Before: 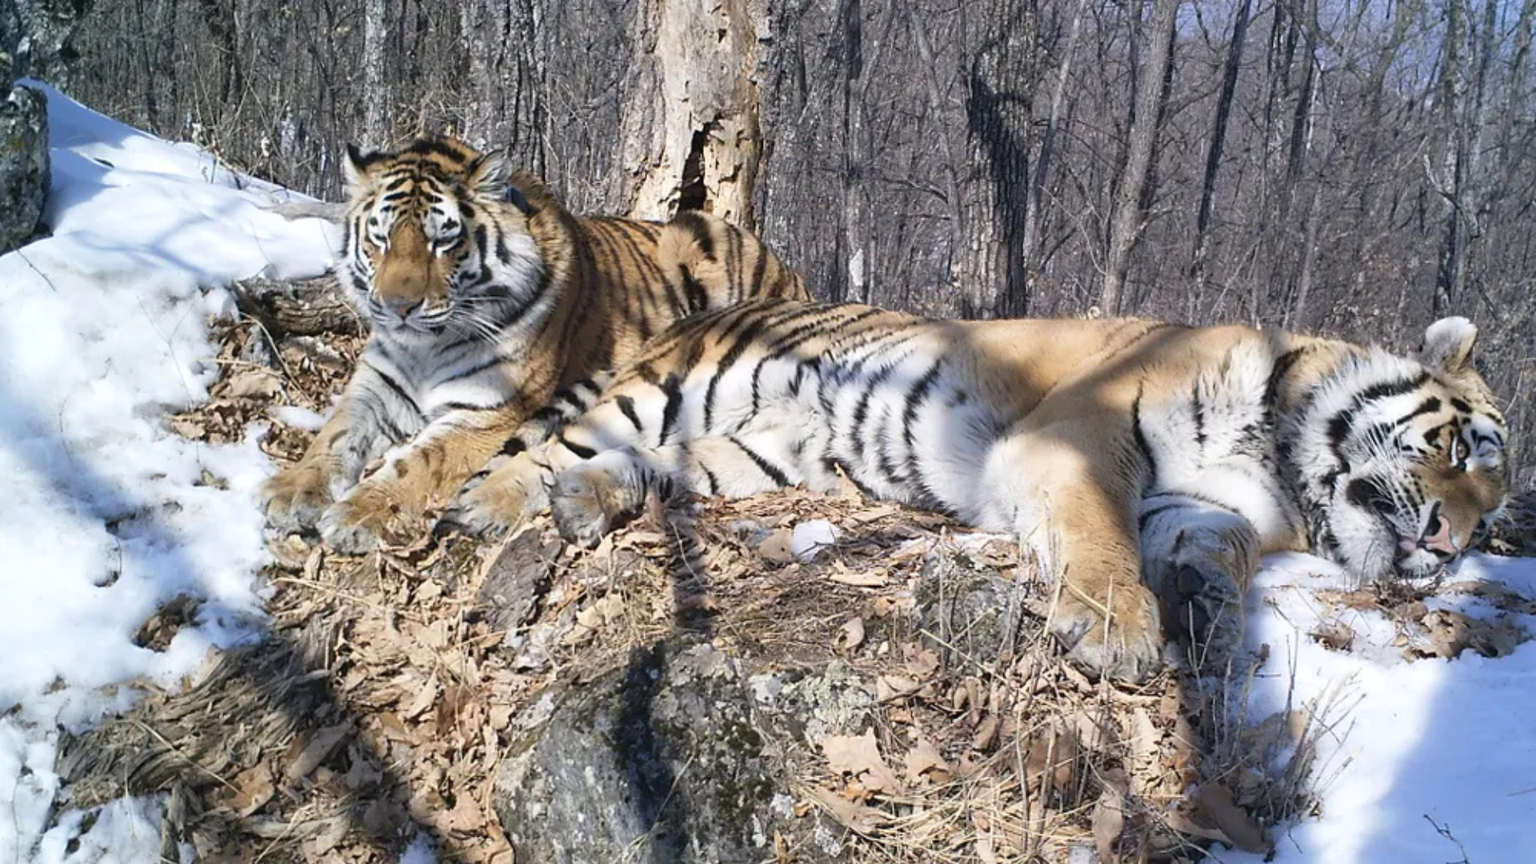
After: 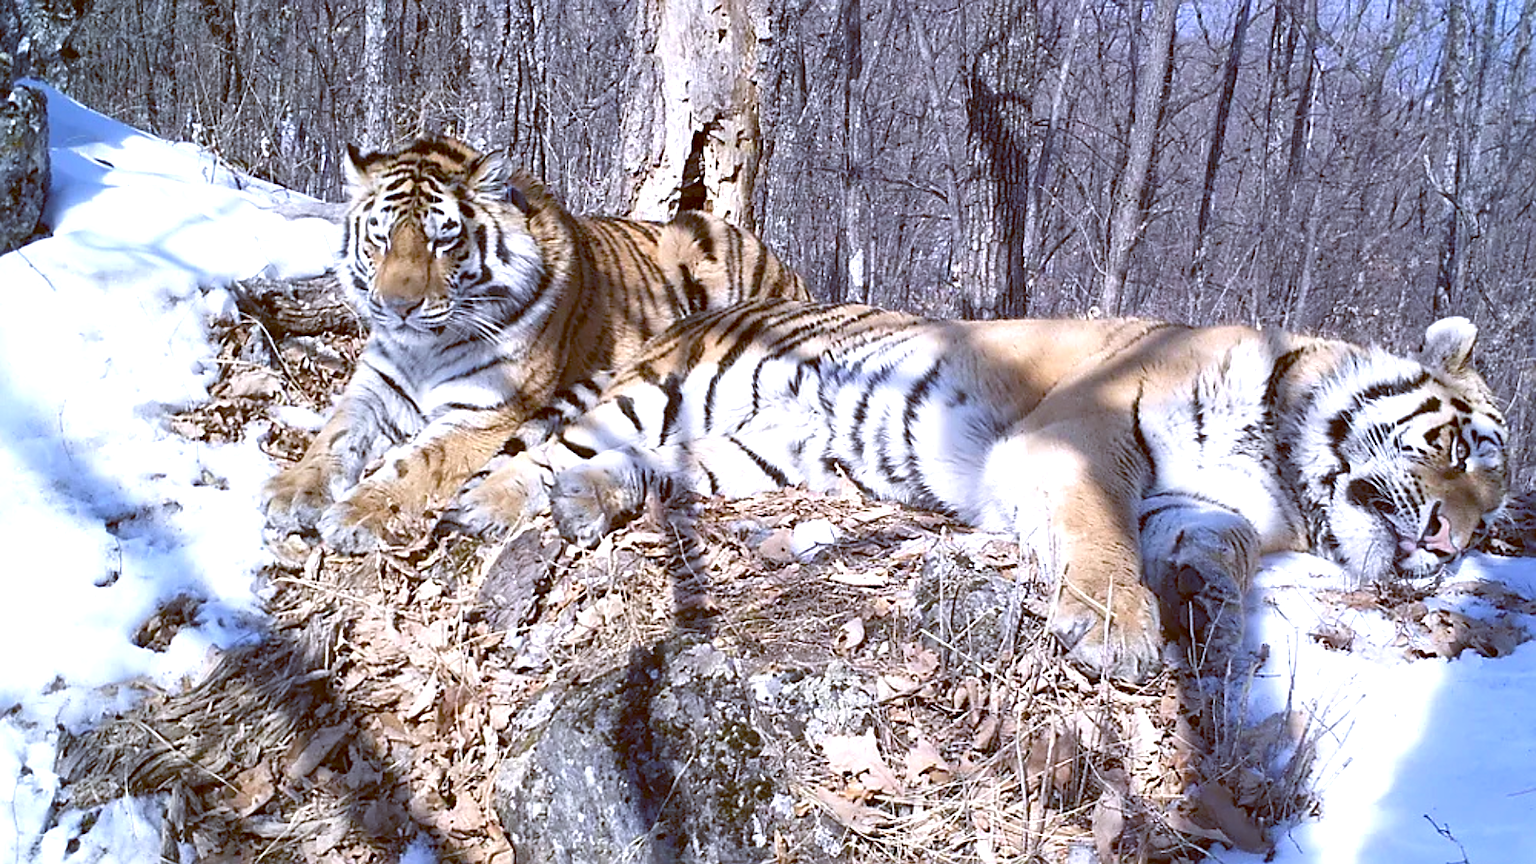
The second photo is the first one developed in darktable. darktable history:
exposure: black level correction 0.001, exposure 0.5 EV, compensate exposure bias true, compensate highlight preservation false
color balance: lift [1, 1.015, 1.004, 0.985], gamma [1, 0.958, 0.971, 1.042], gain [1, 0.956, 0.977, 1.044]
sharpen: on, module defaults
white balance: red 1.004, blue 1.096
